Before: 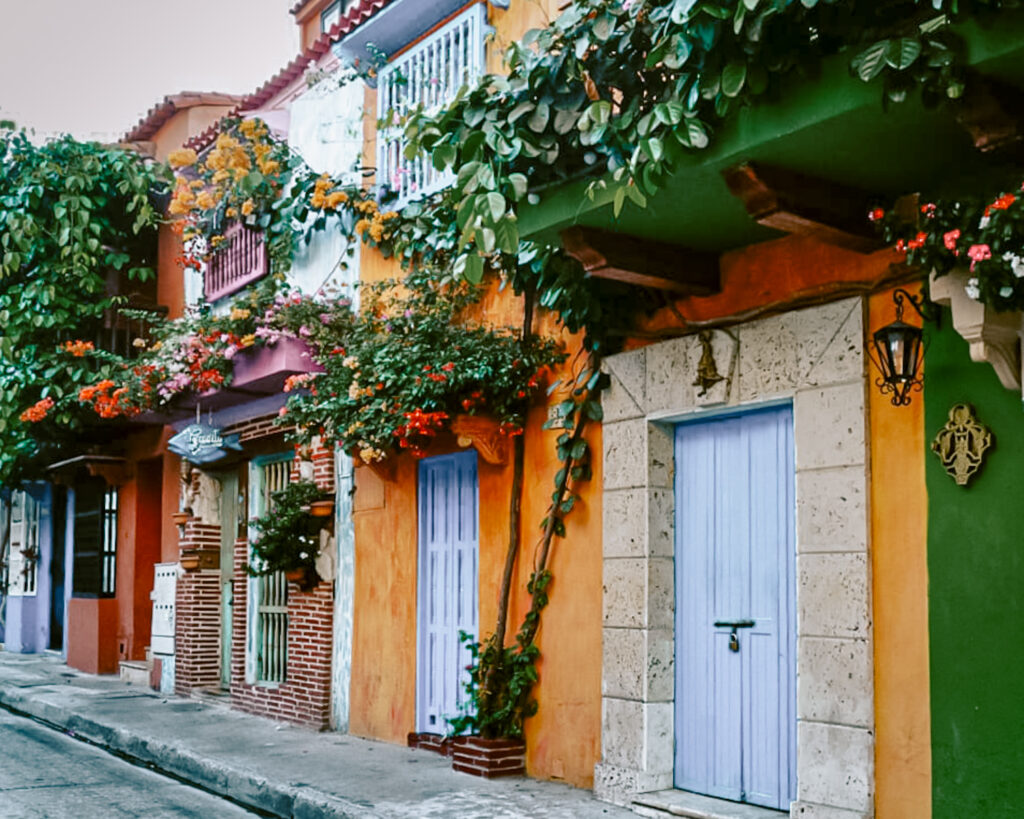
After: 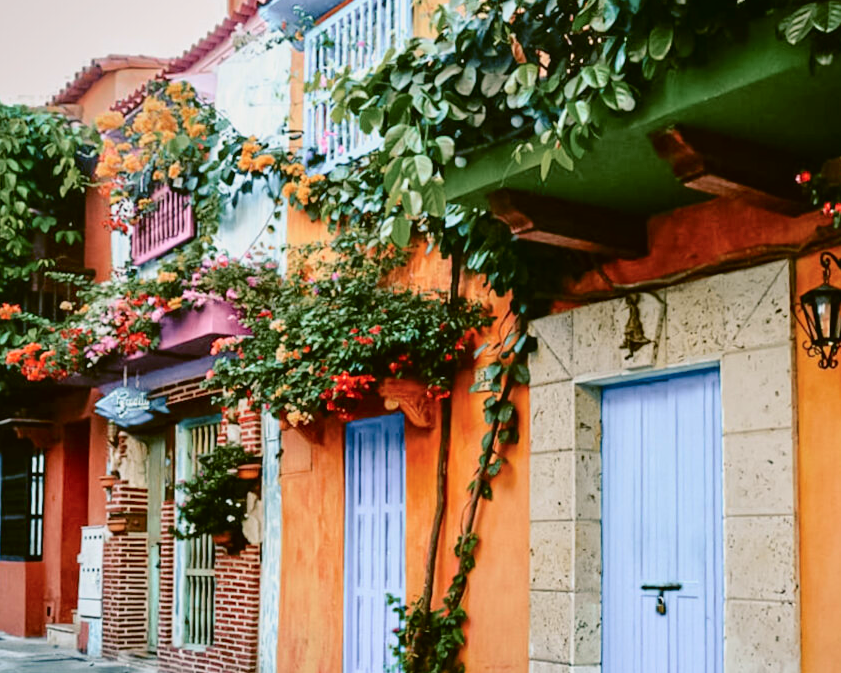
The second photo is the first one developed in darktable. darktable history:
tone curve: curves: ch0 [(0, 0.021) (0.049, 0.044) (0.152, 0.14) (0.328, 0.377) (0.473, 0.543) (0.641, 0.705) (0.868, 0.887) (1, 0.969)]; ch1 [(0, 0) (0.302, 0.331) (0.427, 0.433) (0.472, 0.47) (0.502, 0.503) (0.522, 0.526) (0.564, 0.591) (0.602, 0.632) (0.677, 0.701) (0.859, 0.885) (1, 1)]; ch2 [(0, 0) (0.33, 0.301) (0.447, 0.44) (0.487, 0.496) (0.502, 0.516) (0.535, 0.554) (0.565, 0.598) (0.618, 0.629) (1, 1)], color space Lab, independent channels, preserve colors none
crop and rotate: left 7.196%, top 4.574%, right 10.605%, bottom 13.178%
